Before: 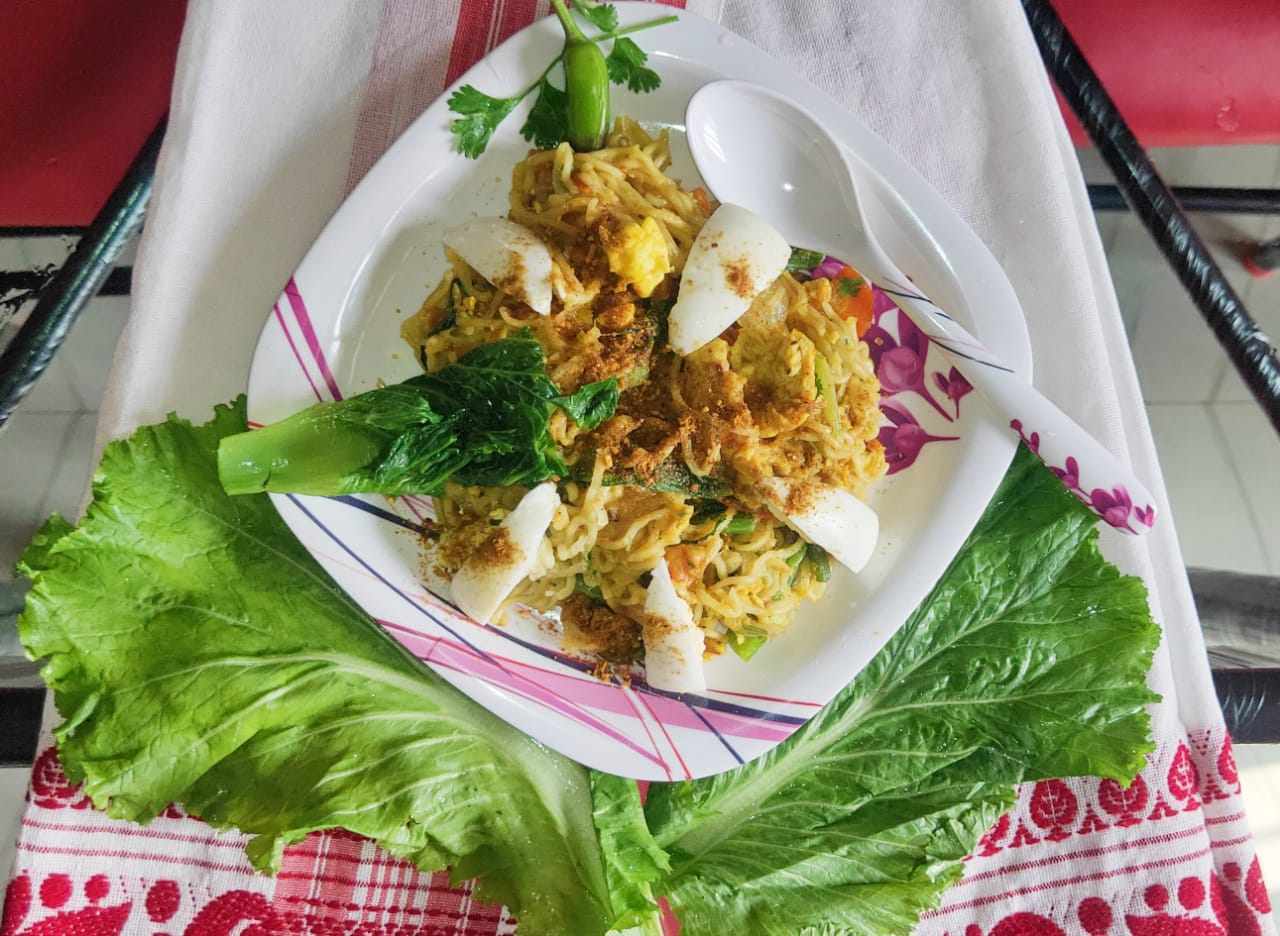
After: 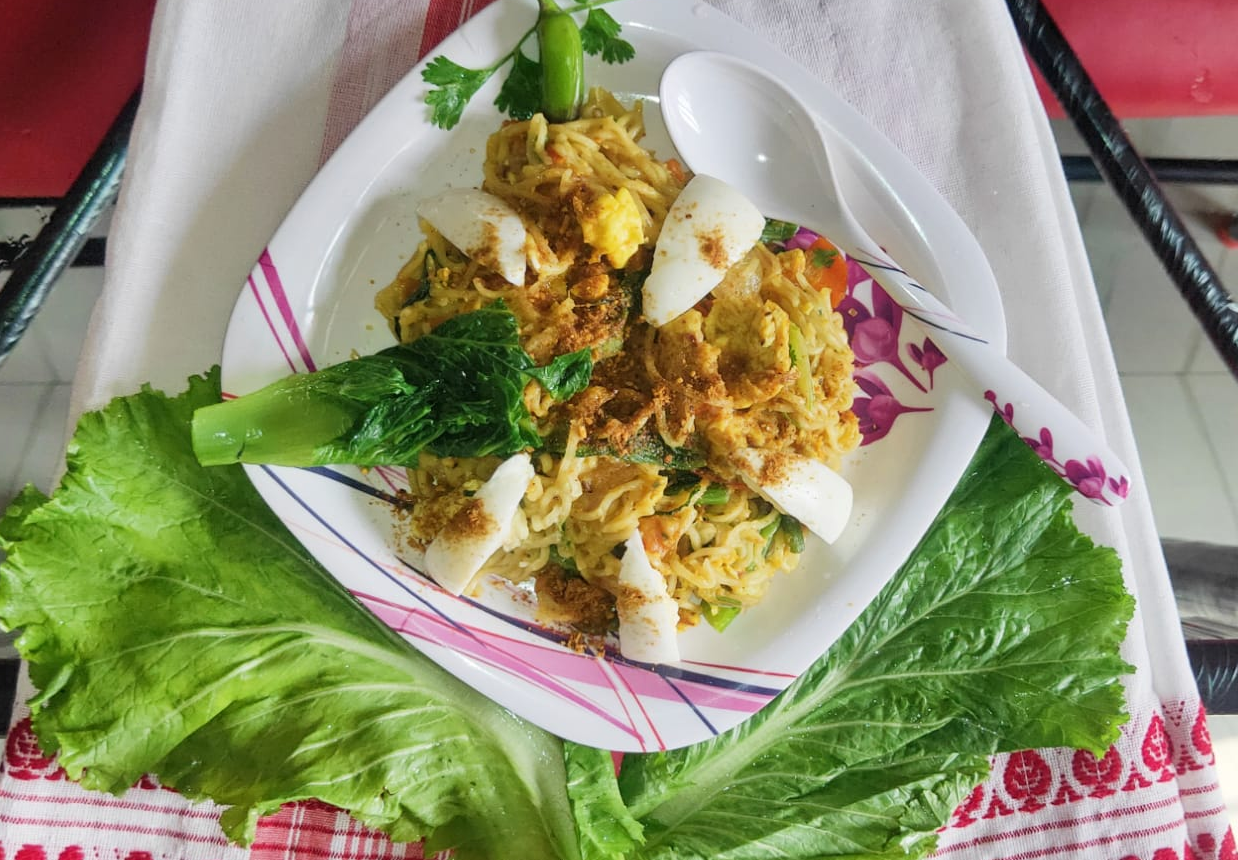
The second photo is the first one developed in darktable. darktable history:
crop: left 2.094%, top 3.192%, right 1.165%, bottom 4.835%
